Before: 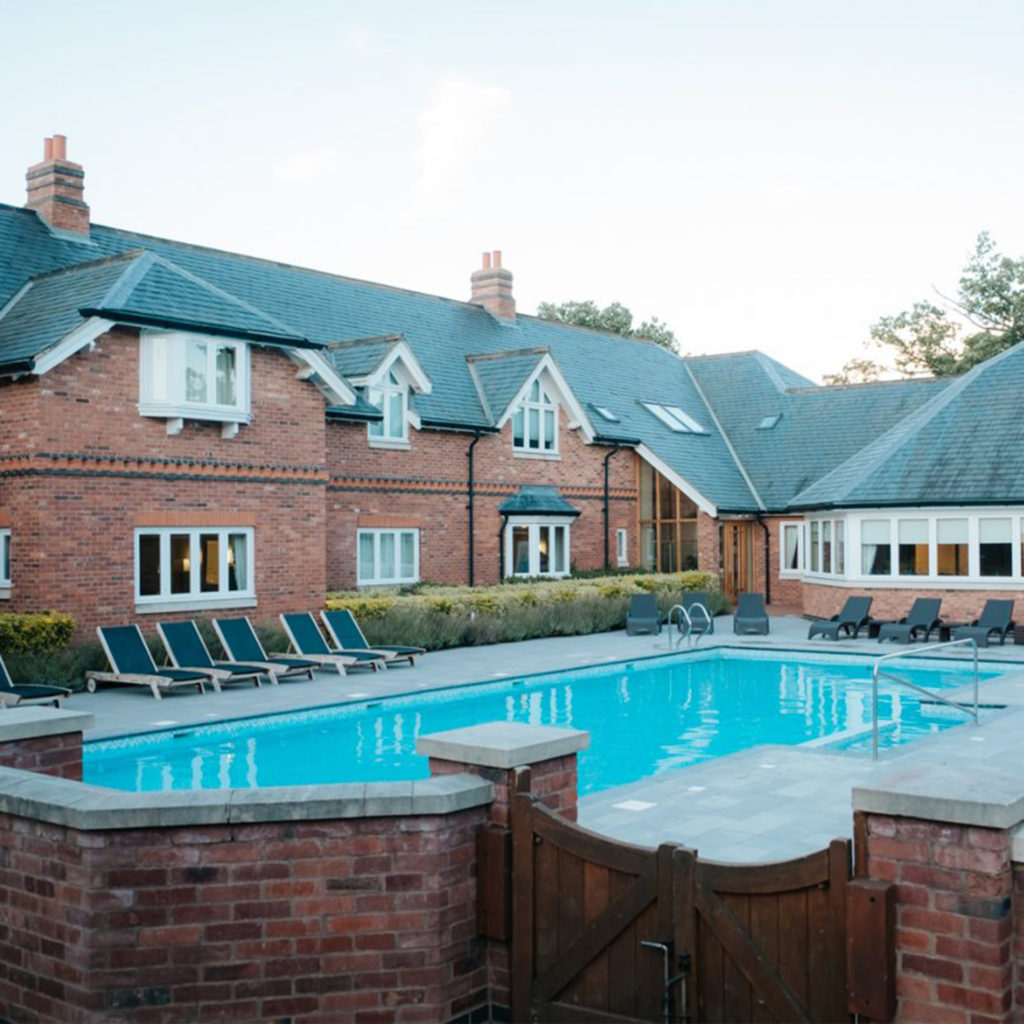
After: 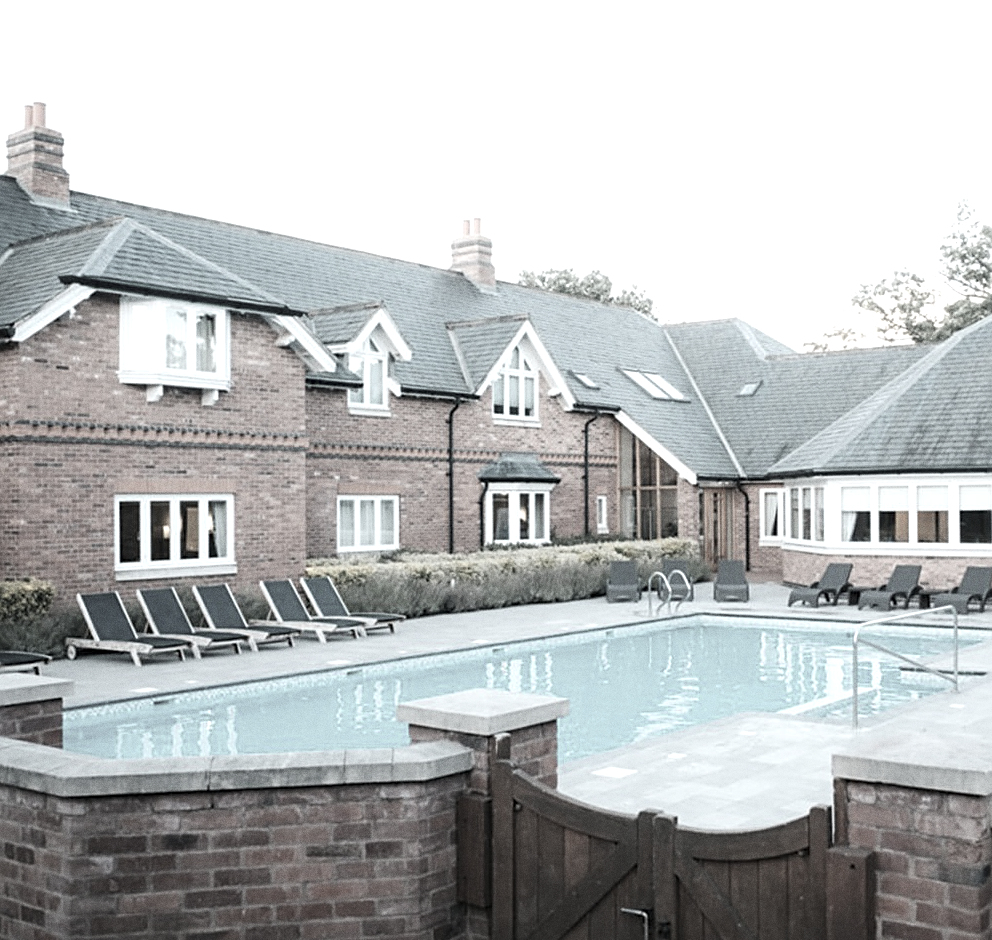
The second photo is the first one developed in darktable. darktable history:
sharpen: on, module defaults
grain: coarseness 0.47 ISO
exposure: black level correction 0, exposure 0.68 EV, compensate exposure bias true, compensate highlight preservation false
color correction: saturation 0.2
contrast brightness saturation: contrast 0.05, brightness 0.06, saturation 0.01
crop: left 1.964%, top 3.251%, right 1.122%, bottom 4.933%
